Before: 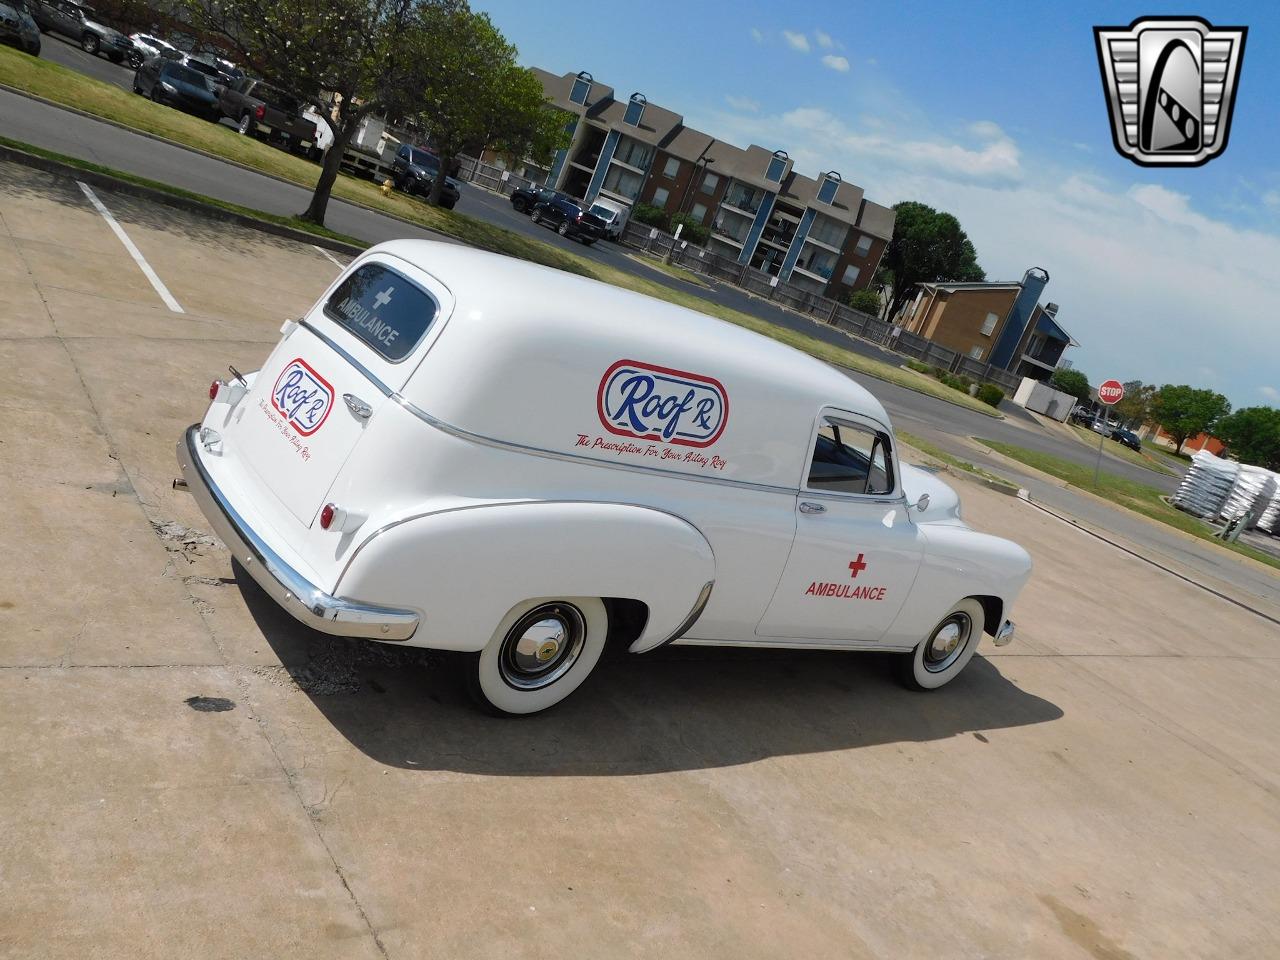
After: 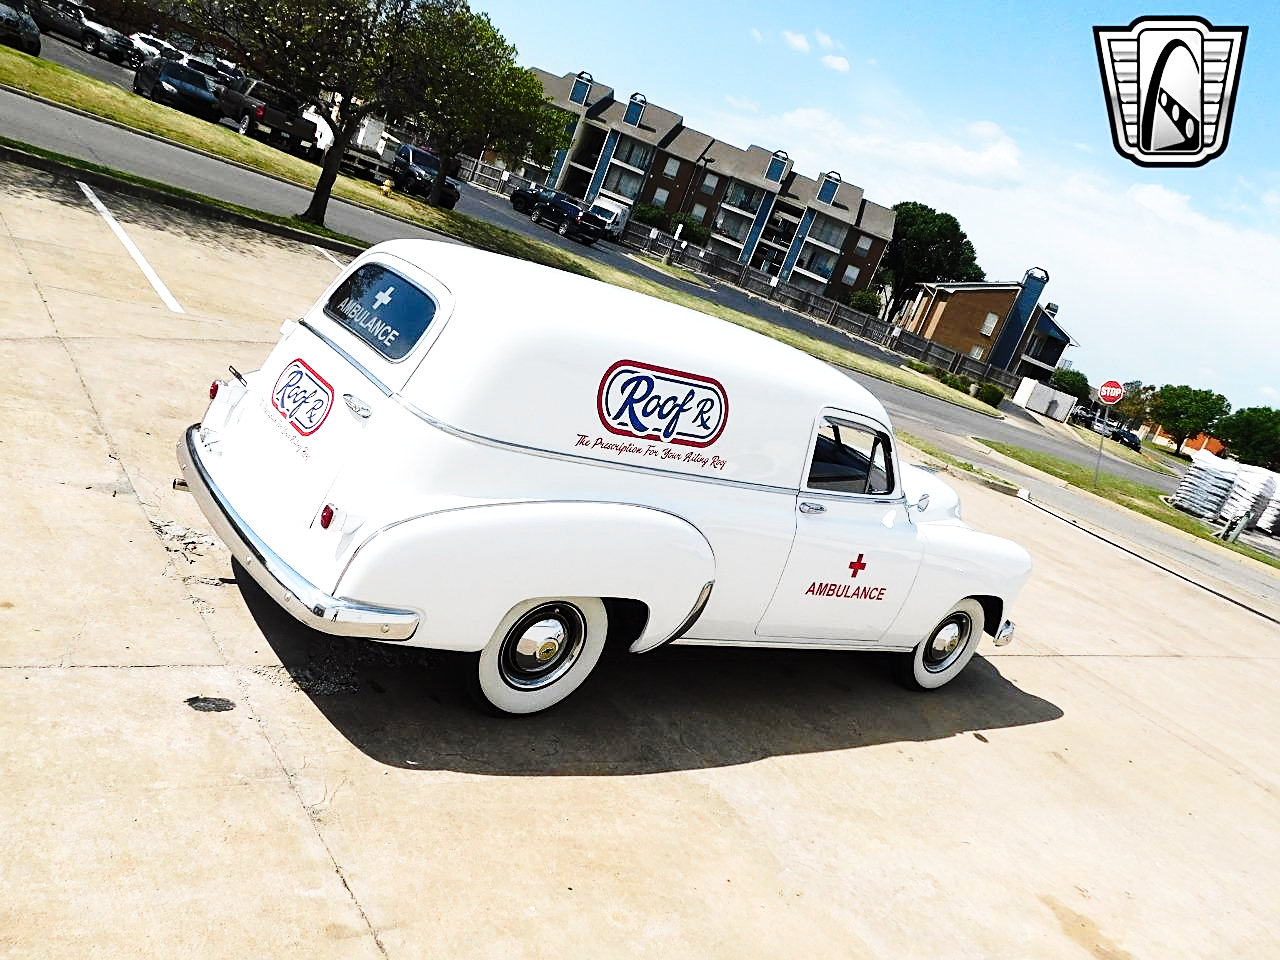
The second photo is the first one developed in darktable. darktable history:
tone equalizer: -8 EV -0.75 EV, -7 EV -0.7 EV, -6 EV -0.6 EV, -5 EV -0.4 EV, -3 EV 0.4 EV, -2 EV 0.6 EV, -1 EV 0.7 EV, +0 EV 0.75 EV, edges refinement/feathering 500, mask exposure compensation -1.57 EV, preserve details no
base curve: curves: ch0 [(0, 0) (0.028, 0.03) (0.121, 0.232) (0.46, 0.748) (0.859, 0.968) (1, 1)], preserve colors none
sharpen: on, module defaults
